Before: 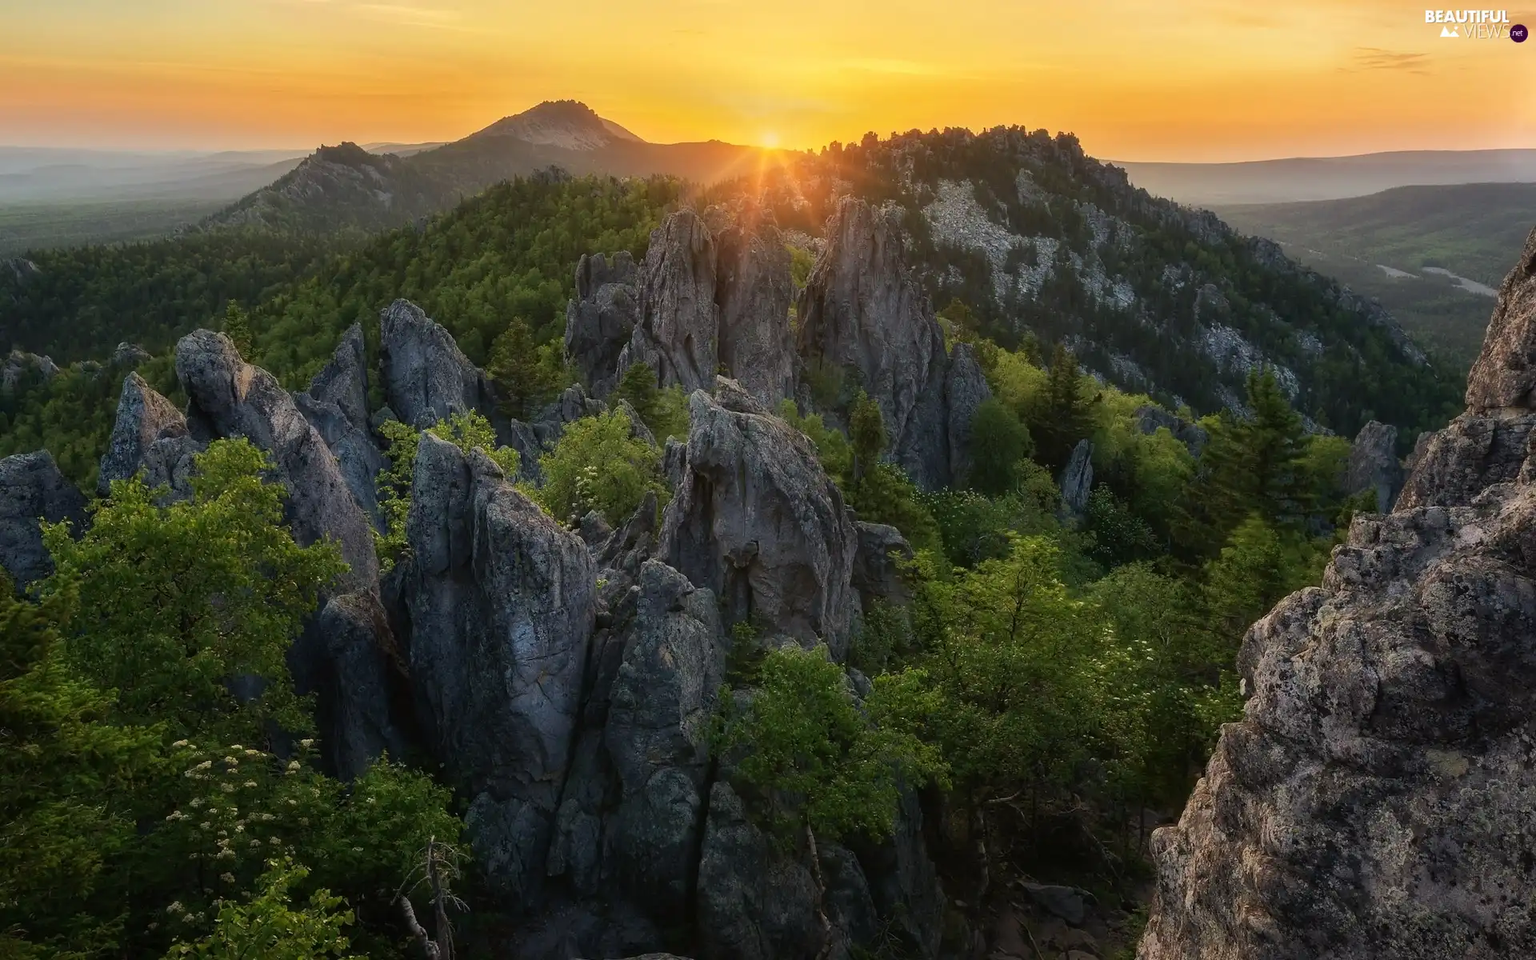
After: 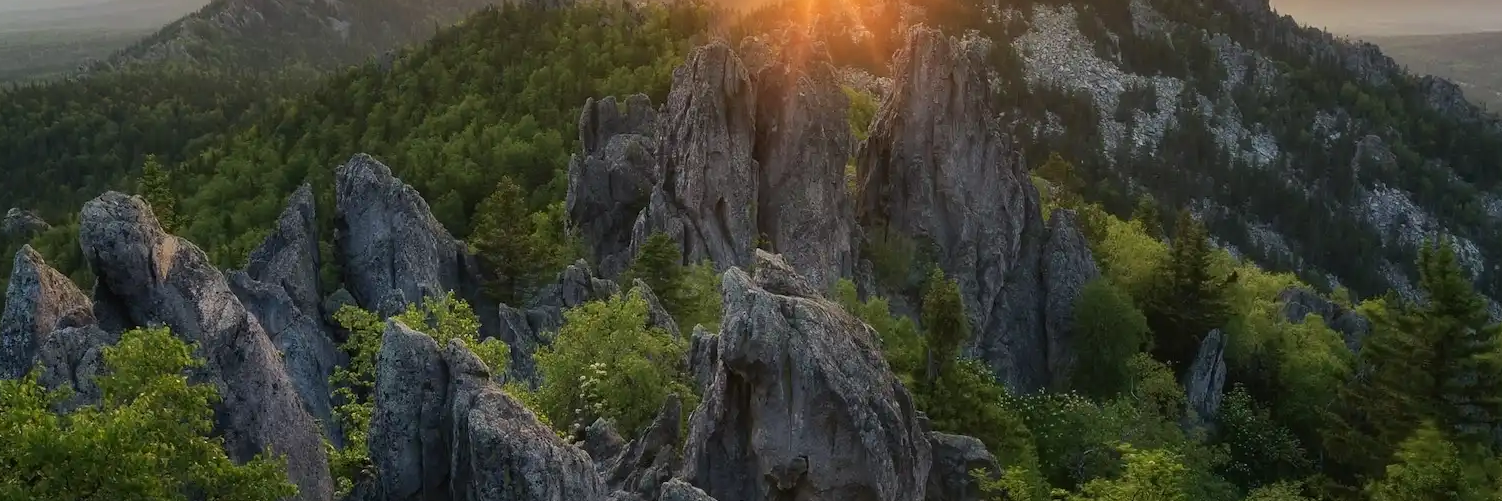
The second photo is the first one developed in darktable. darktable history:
crop: left 7.309%, top 18.359%, right 14.429%, bottom 39.834%
